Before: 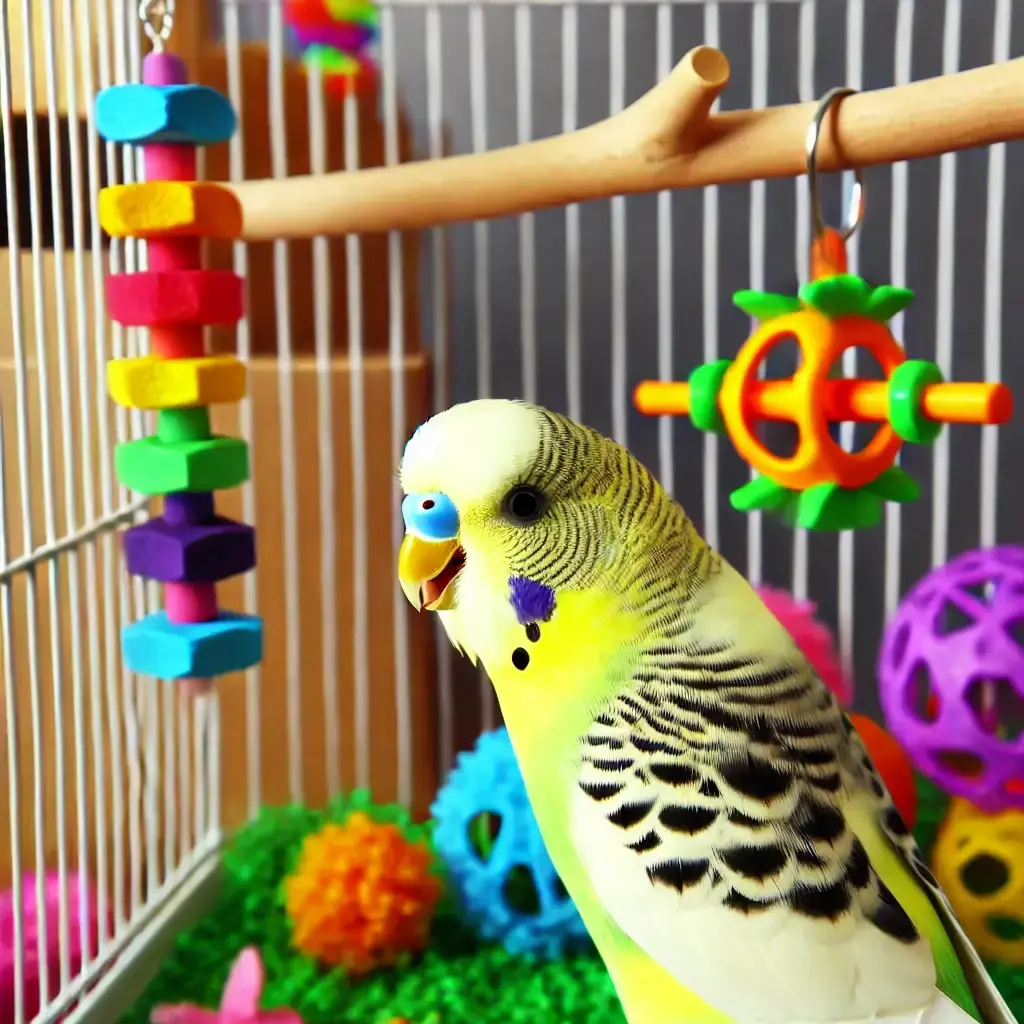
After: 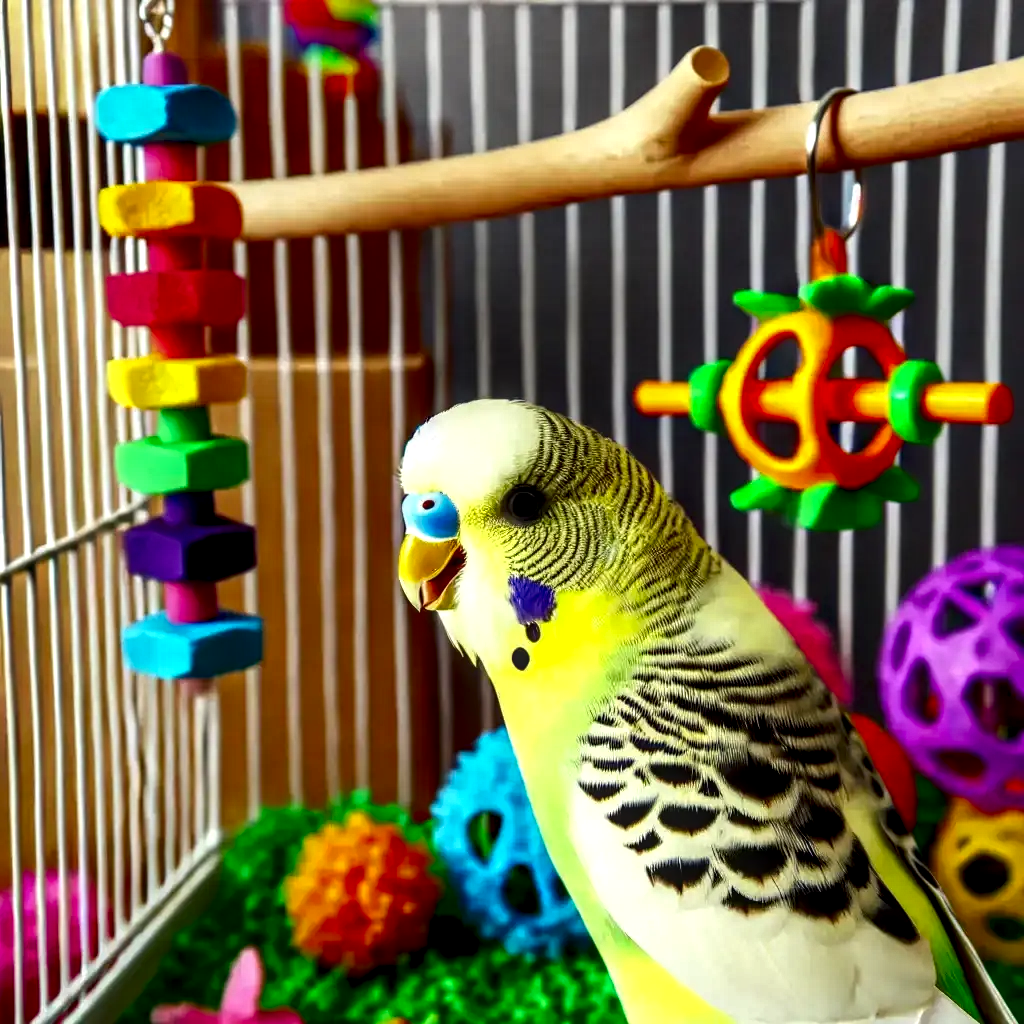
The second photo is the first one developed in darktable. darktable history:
contrast brightness saturation: brightness -0.2, saturation 0.08
local contrast: detail 160%
